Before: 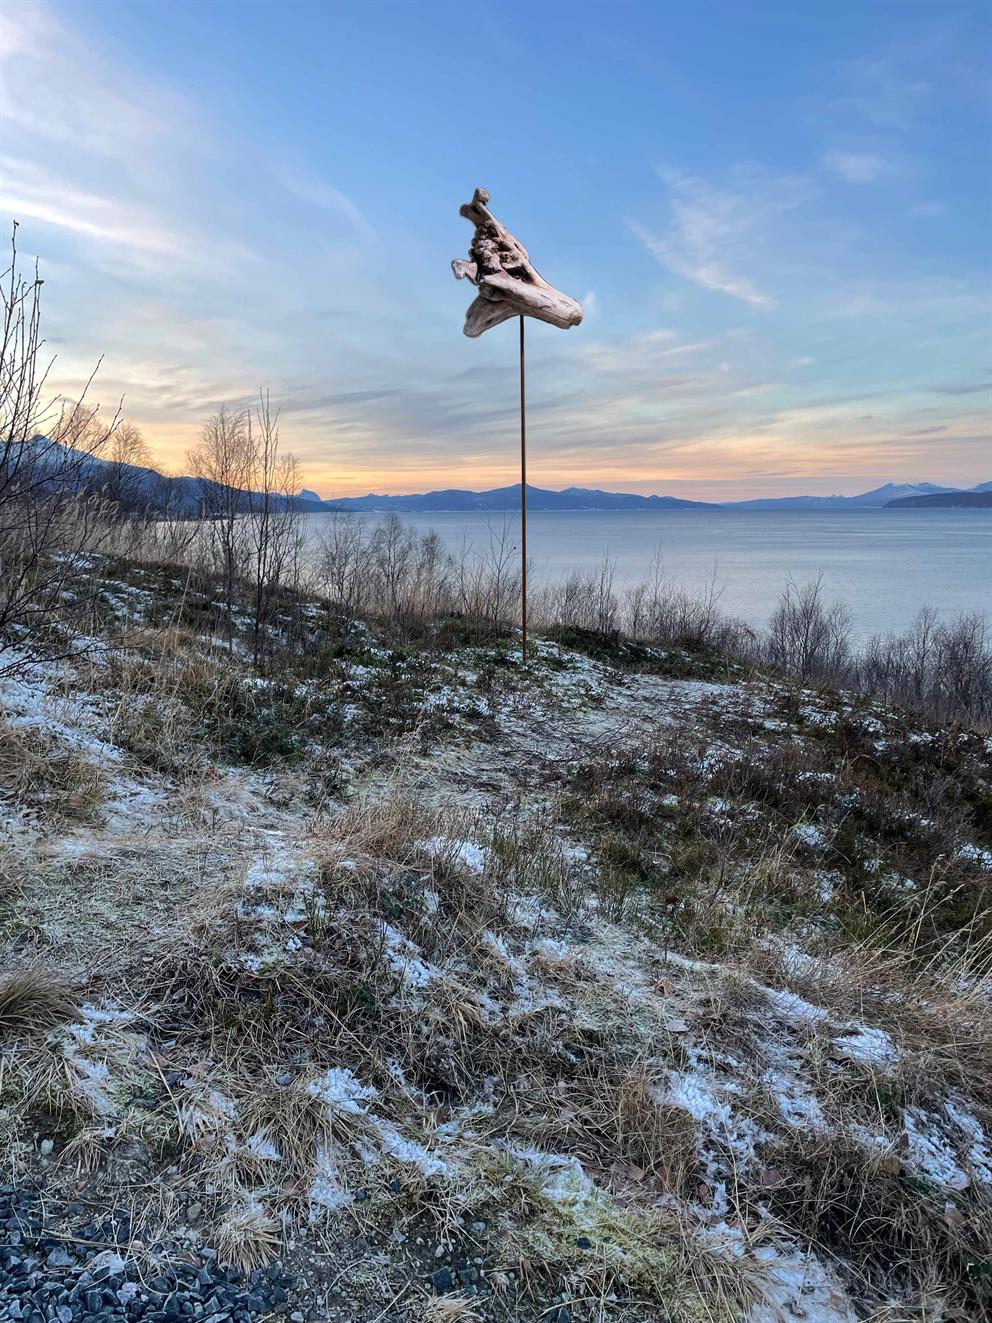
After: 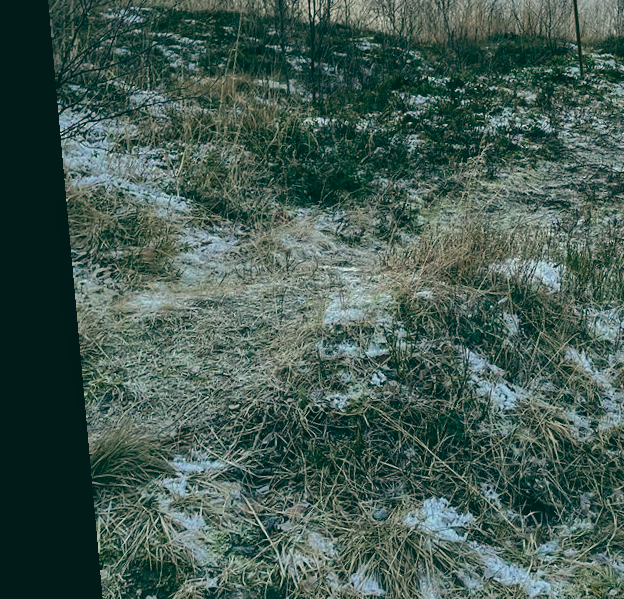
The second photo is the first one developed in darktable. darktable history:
crop: top 44.483%, right 43.593%, bottom 12.892%
rotate and perspective: rotation -5.2°, automatic cropping off
local contrast: mode bilateral grid, contrast 100, coarseness 100, detail 108%, midtone range 0.2
color balance: lift [1.005, 0.99, 1.007, 1.01], gamma [1, 1.034, 1.032, 0.966], gain [0.873, 1.055, 1.067, 0.933]
